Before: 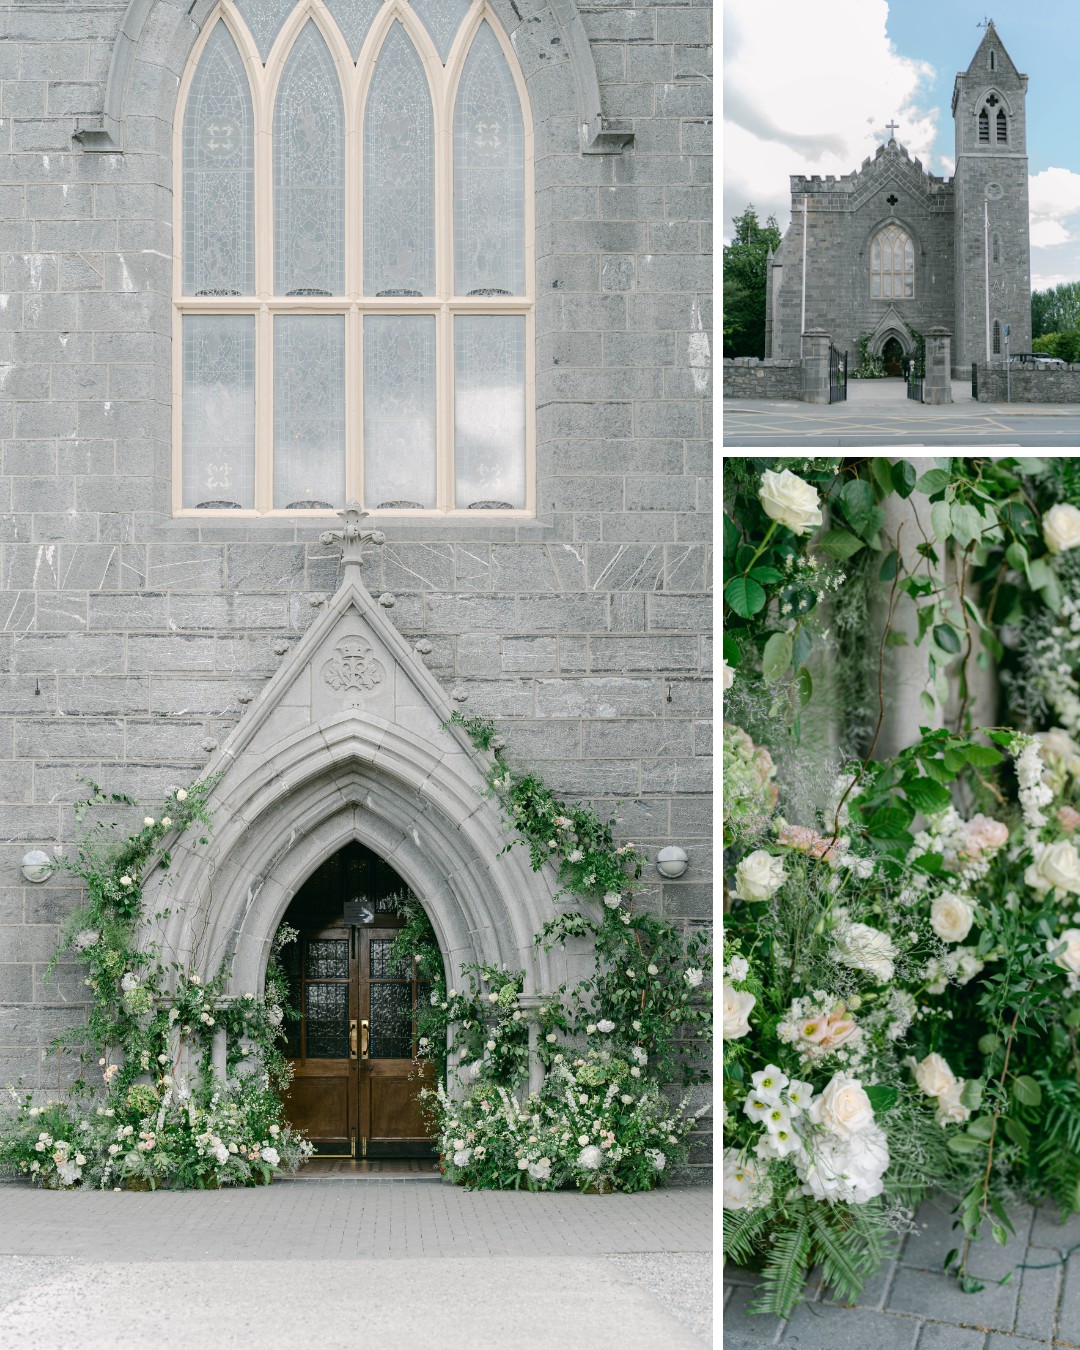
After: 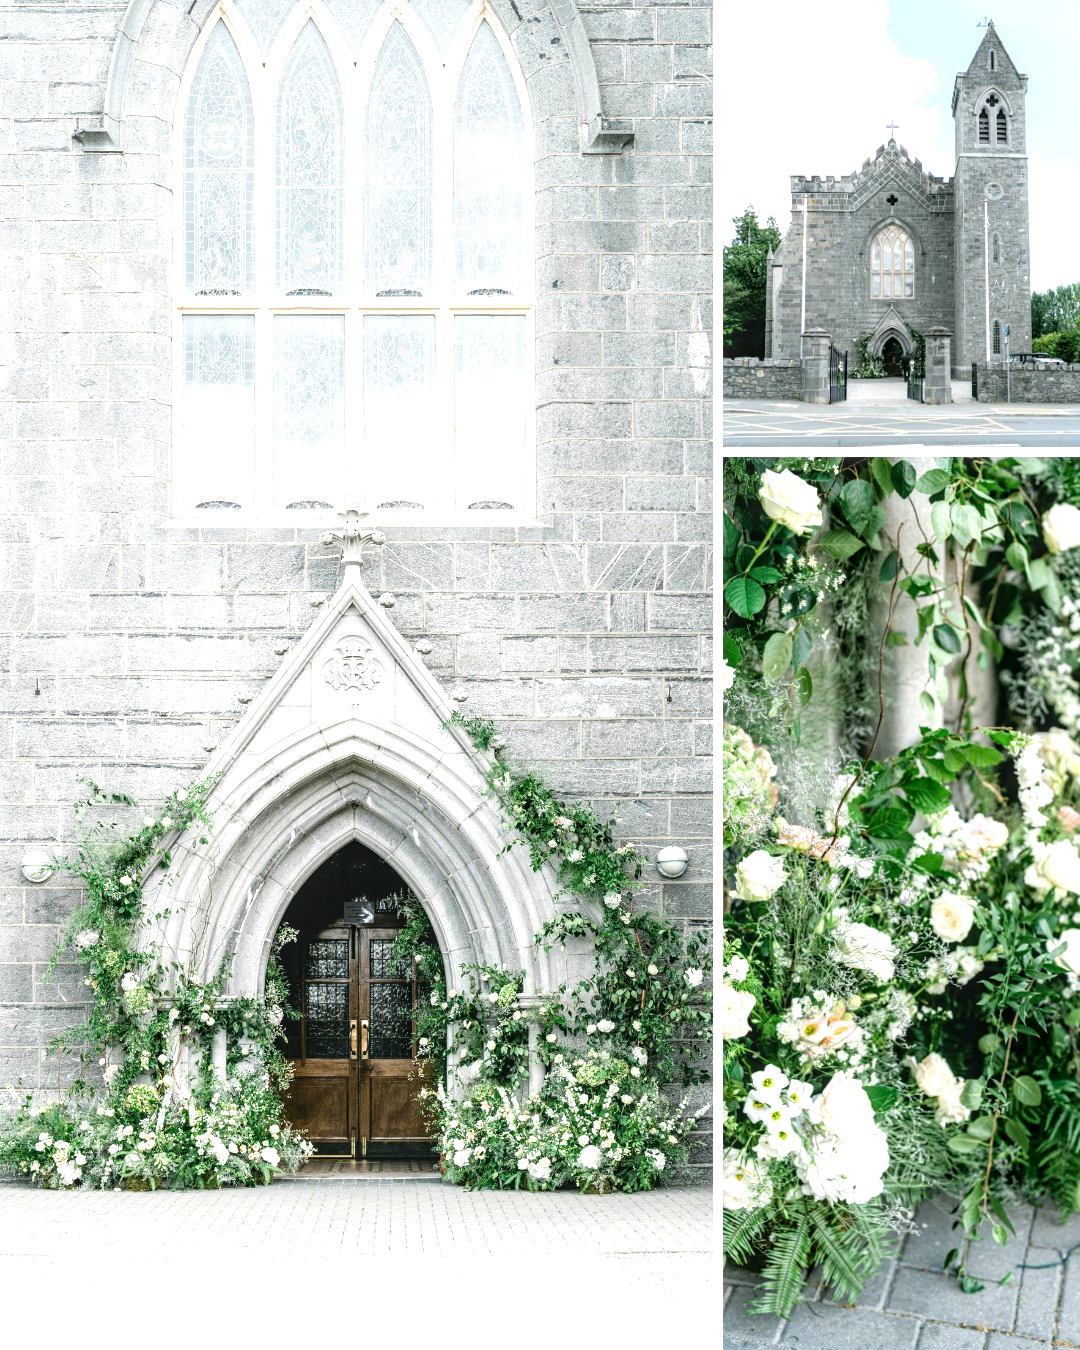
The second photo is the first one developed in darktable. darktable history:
tone equalizer: -8 EV -1.06 EV, -7 EV -0.973 EV, -6 EV -0.895 EV, -5 EV -0.611 EV, -3 EV 0.603 EV, -2 EV 0.855 EV, -1 EV 1 EV, +0 EV 1.07 EV
local contrast: on, module defaults
